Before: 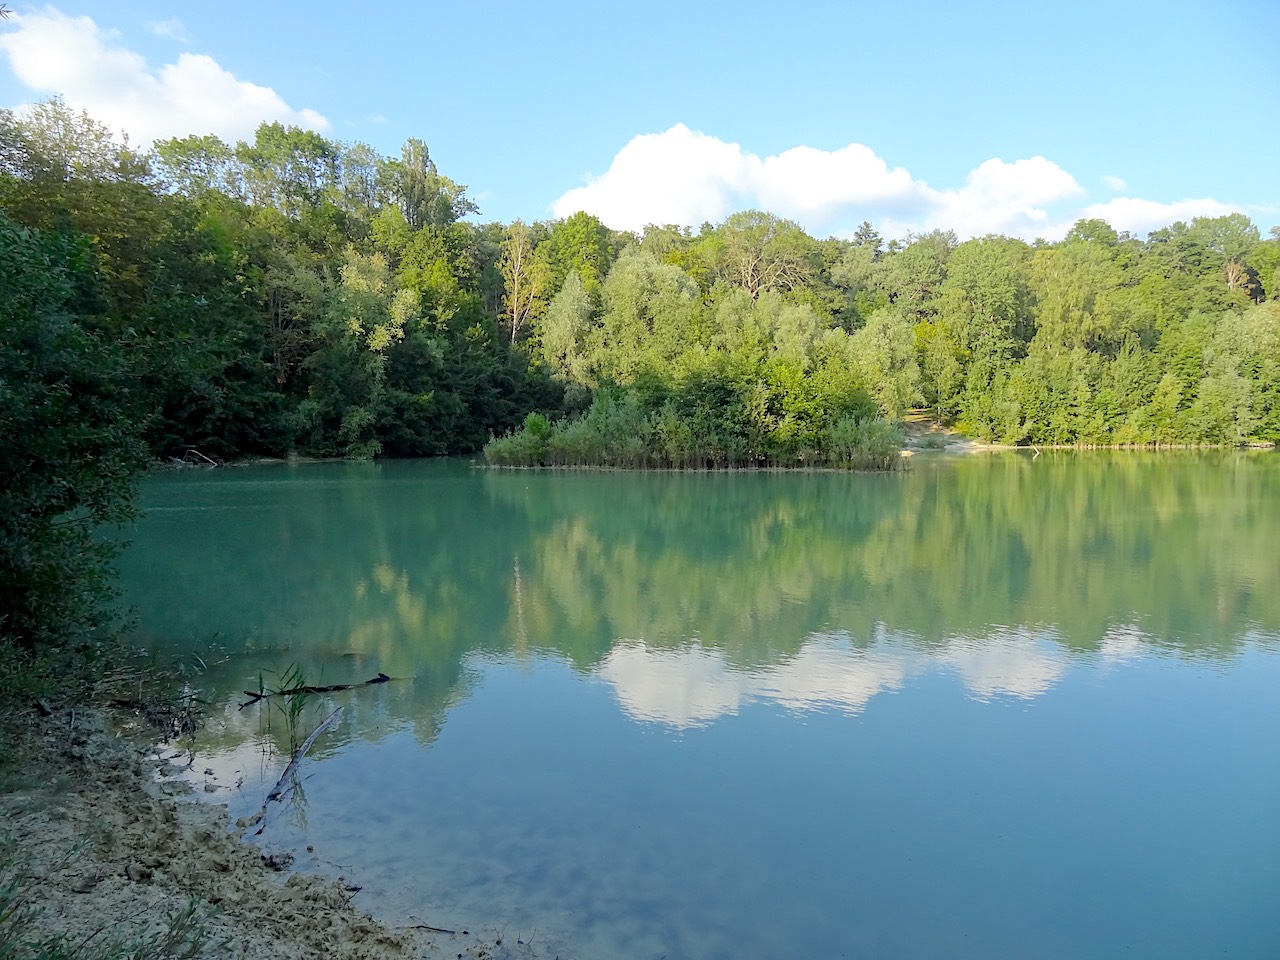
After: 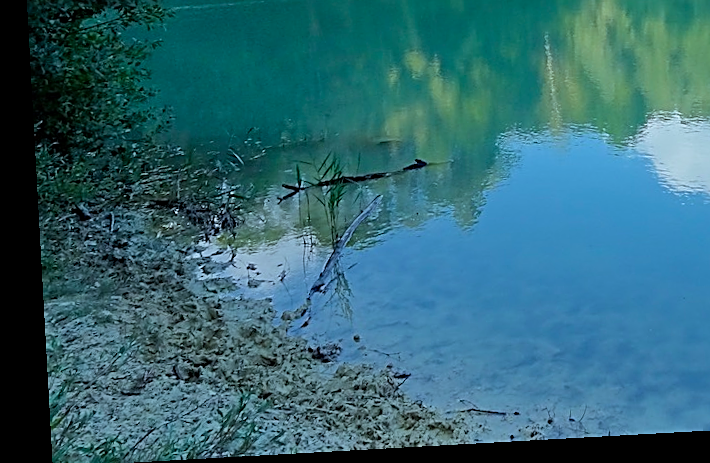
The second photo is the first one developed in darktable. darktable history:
crop and rotate: top 54.778%, right 46.61%, bottom 0.159%
color calibration: illuminant Planckian (black body), x 0.378, y 0.375, temperature 4065 K
sharpen: radius 2.543, amount 0.636
rgb levels: preserve colors max RGB
velvia: on, module defaults
rotate and perspective: rotation -3.18°, automatic cropping off
color contrast: green-magenta contrast 0.96
shadows and highlights: shadows 37.27, highlights -28.18, soften with gaussian
